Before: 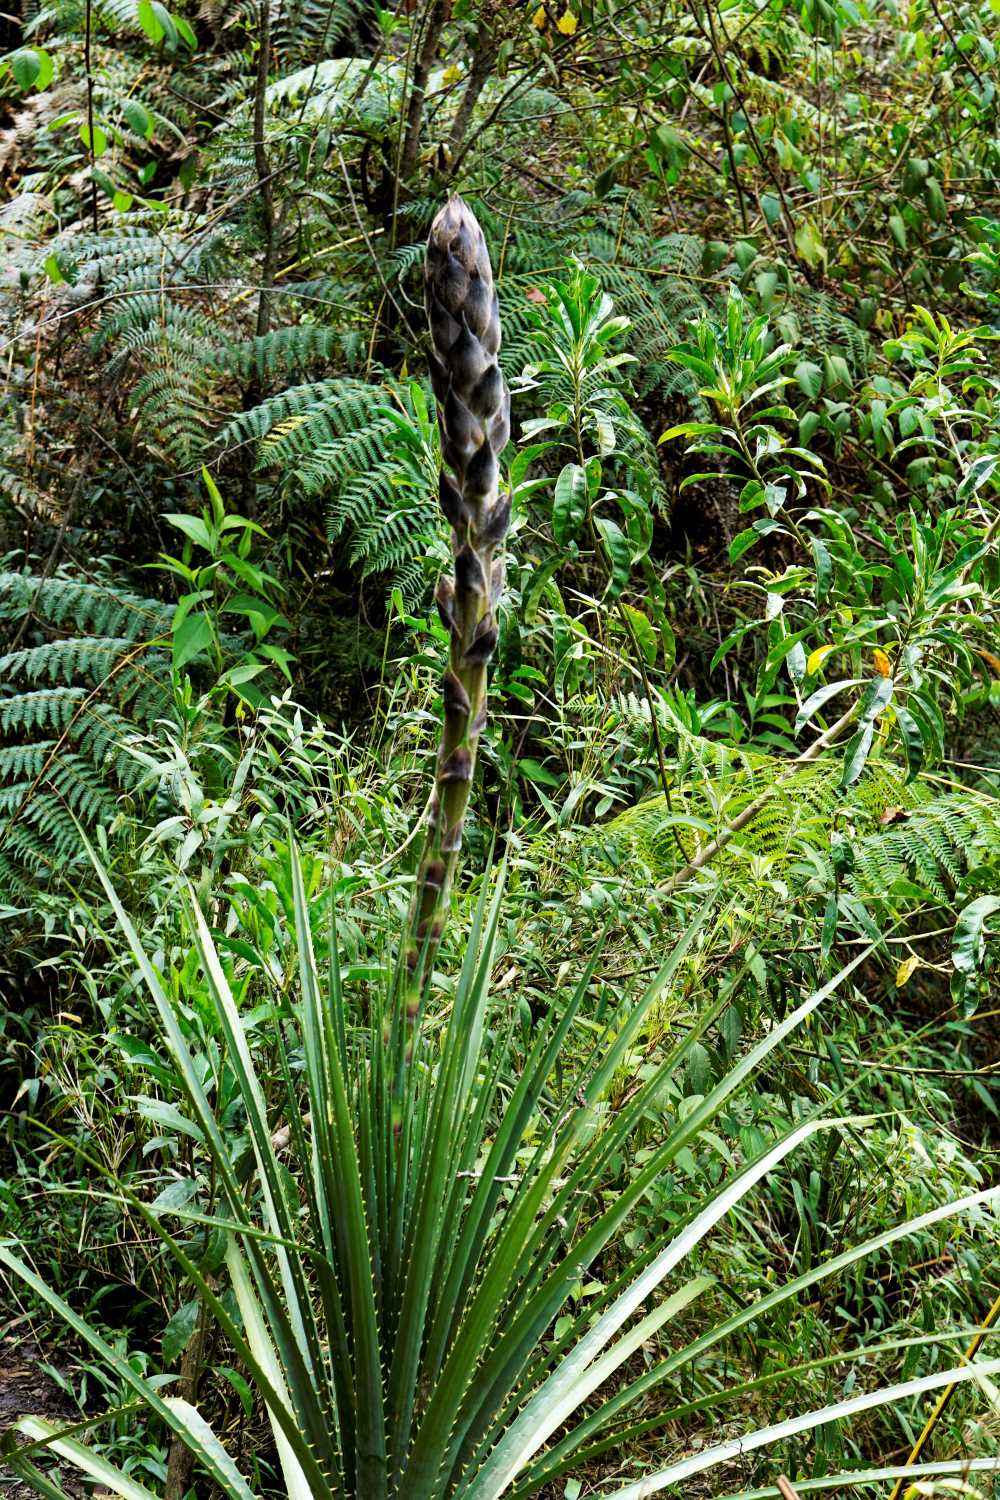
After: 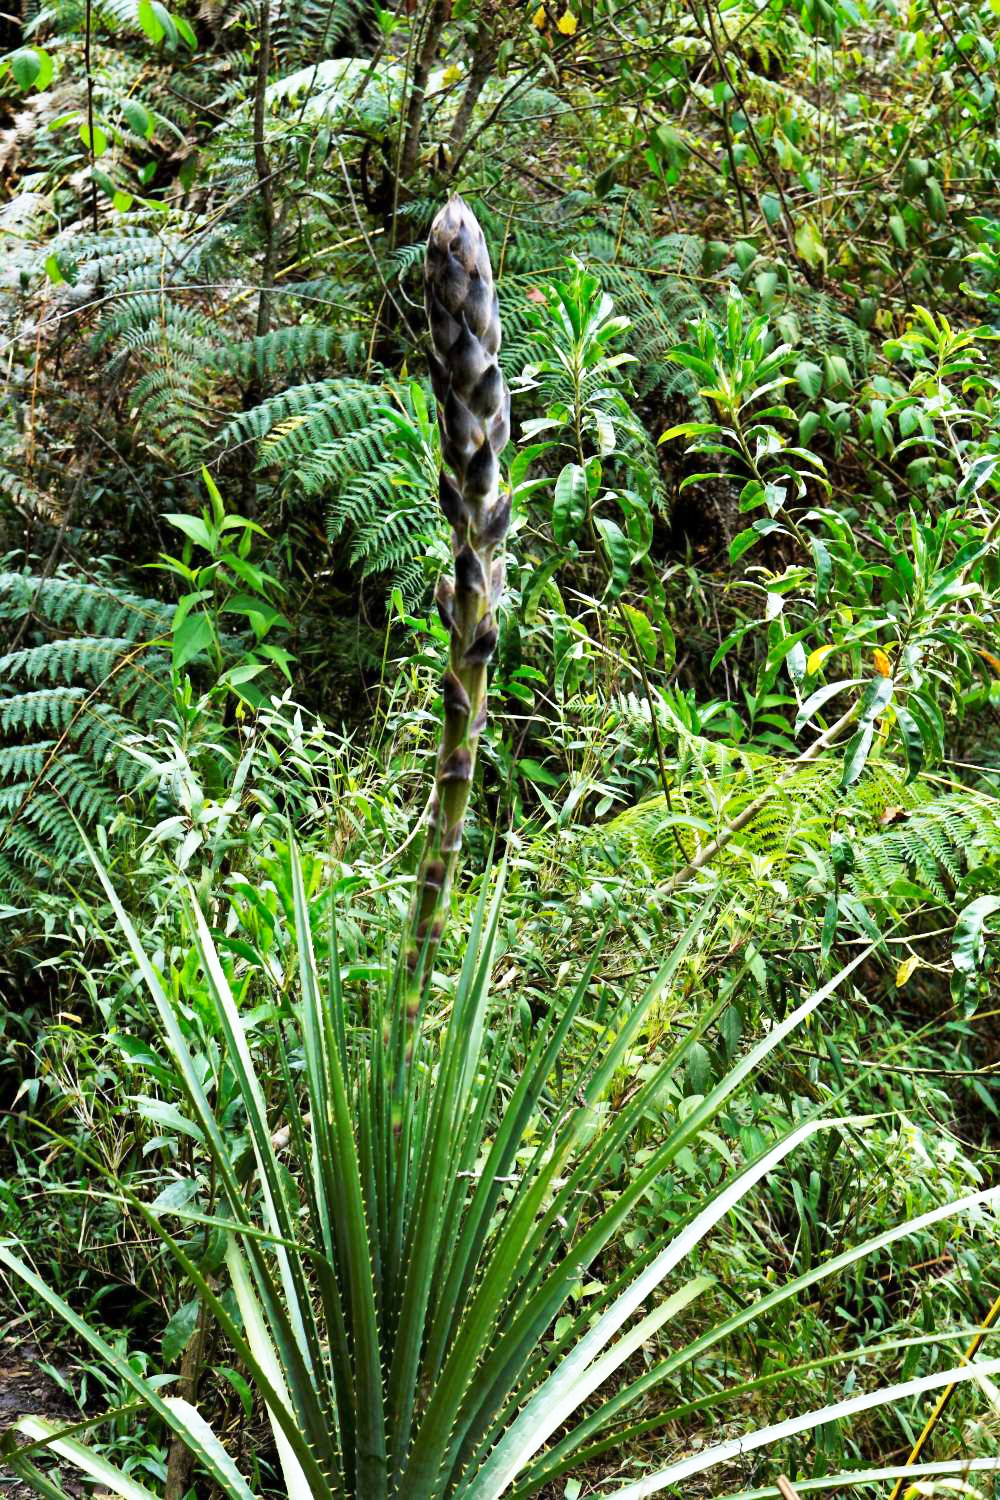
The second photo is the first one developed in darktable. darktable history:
white balance: red 0.98, blue 1.034
contrast equalizer: y [[0.5 ×4, 0.467, 0.376], [0.5 ×6], [0.5 ×6], [0 ×6], [0 ×6]]
shadows and highlights: shadows 30.63, highlights -63.22, shadows color adjustment 98%, highlights color adjustment 58.61%, soften with gaussian
base curve: curves: ch0 [(0, 0) (0.688, 0.865) (1, 1)], preserve colors none
